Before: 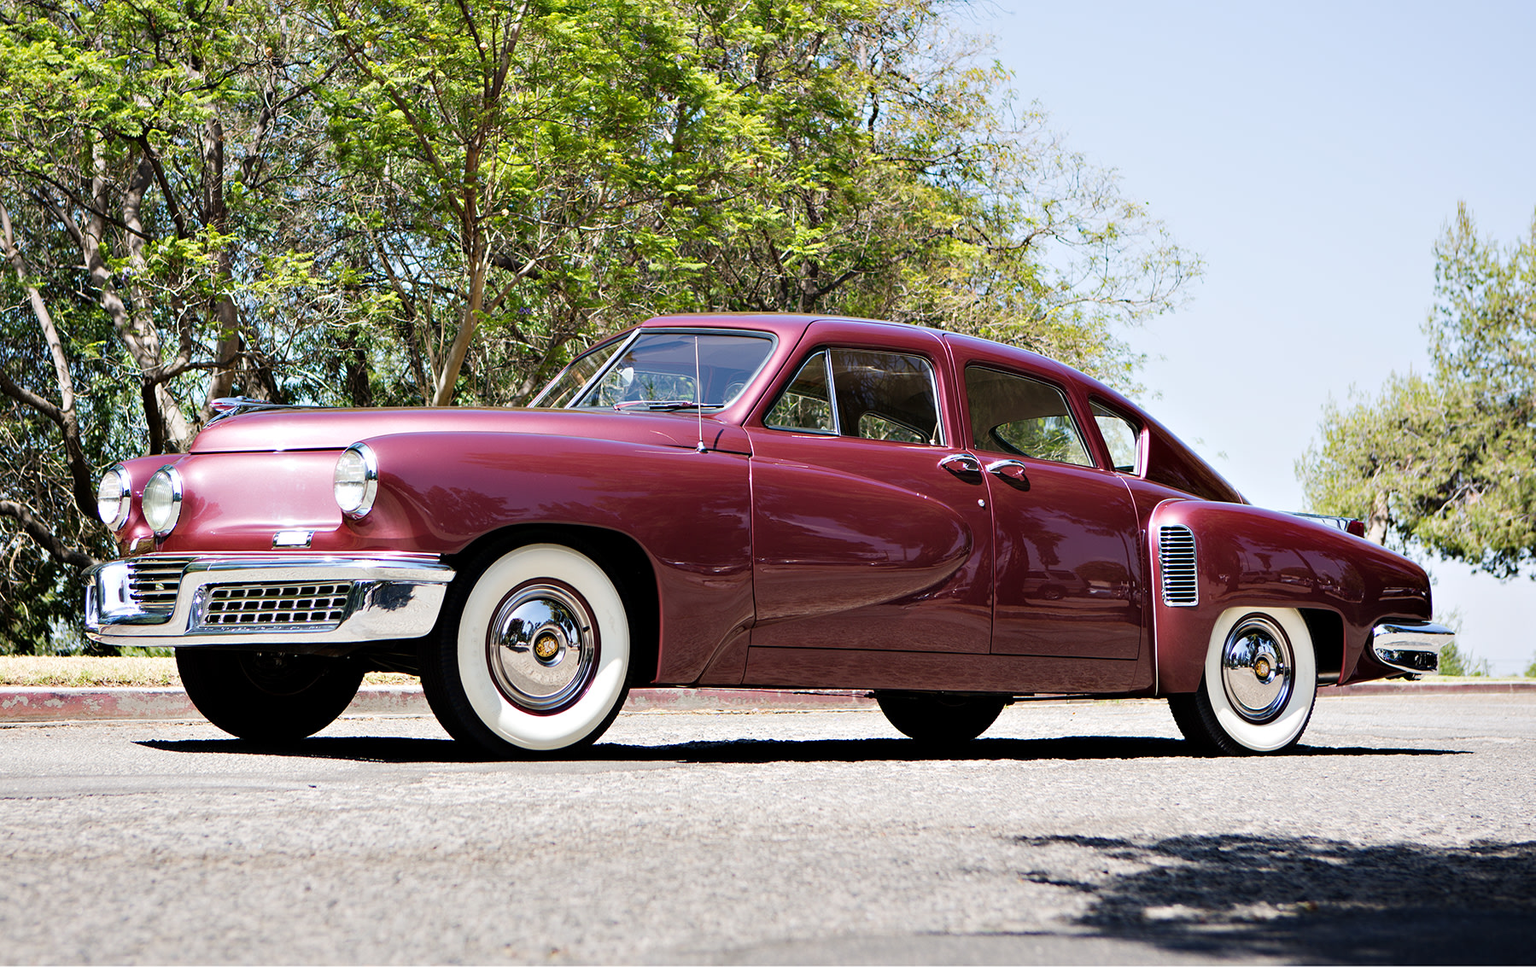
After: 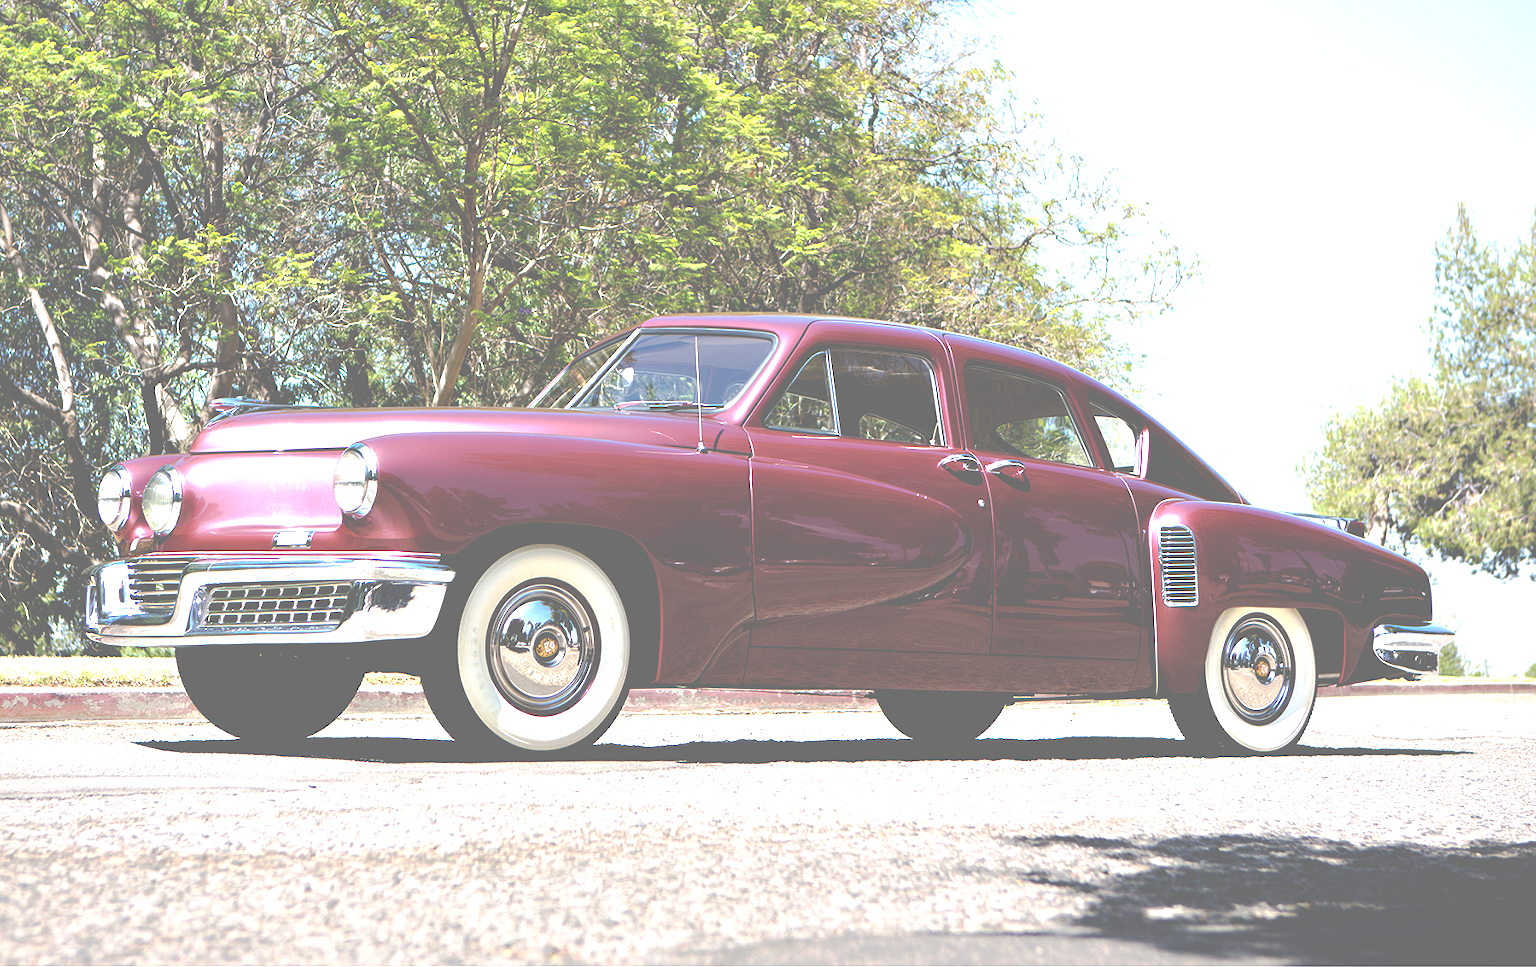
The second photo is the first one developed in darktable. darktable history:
tone curve: curves: ch0 [(0, 0) (0.003, 0.464) (0.011, 0.464) (0.025, 0.464) (0.044, 0.464) (0.069, 0.464) (0.1, 0.463) (0.136, 0.463) (0.177, 0.464) (0.224, 0.469) (0.277, 0.482) (0.335, 0.501) (0.399, 0.53) (0.468, 0.567) (0.543, 0.61) (0.623, 0.663) (0.709, 0.718) (0.801, 0.779) (0.898, 0.842) (1, 1)], preserve colors none
exposure: black level correction -0.002, exposure 0.705 EV, compensate highlight preservation false
